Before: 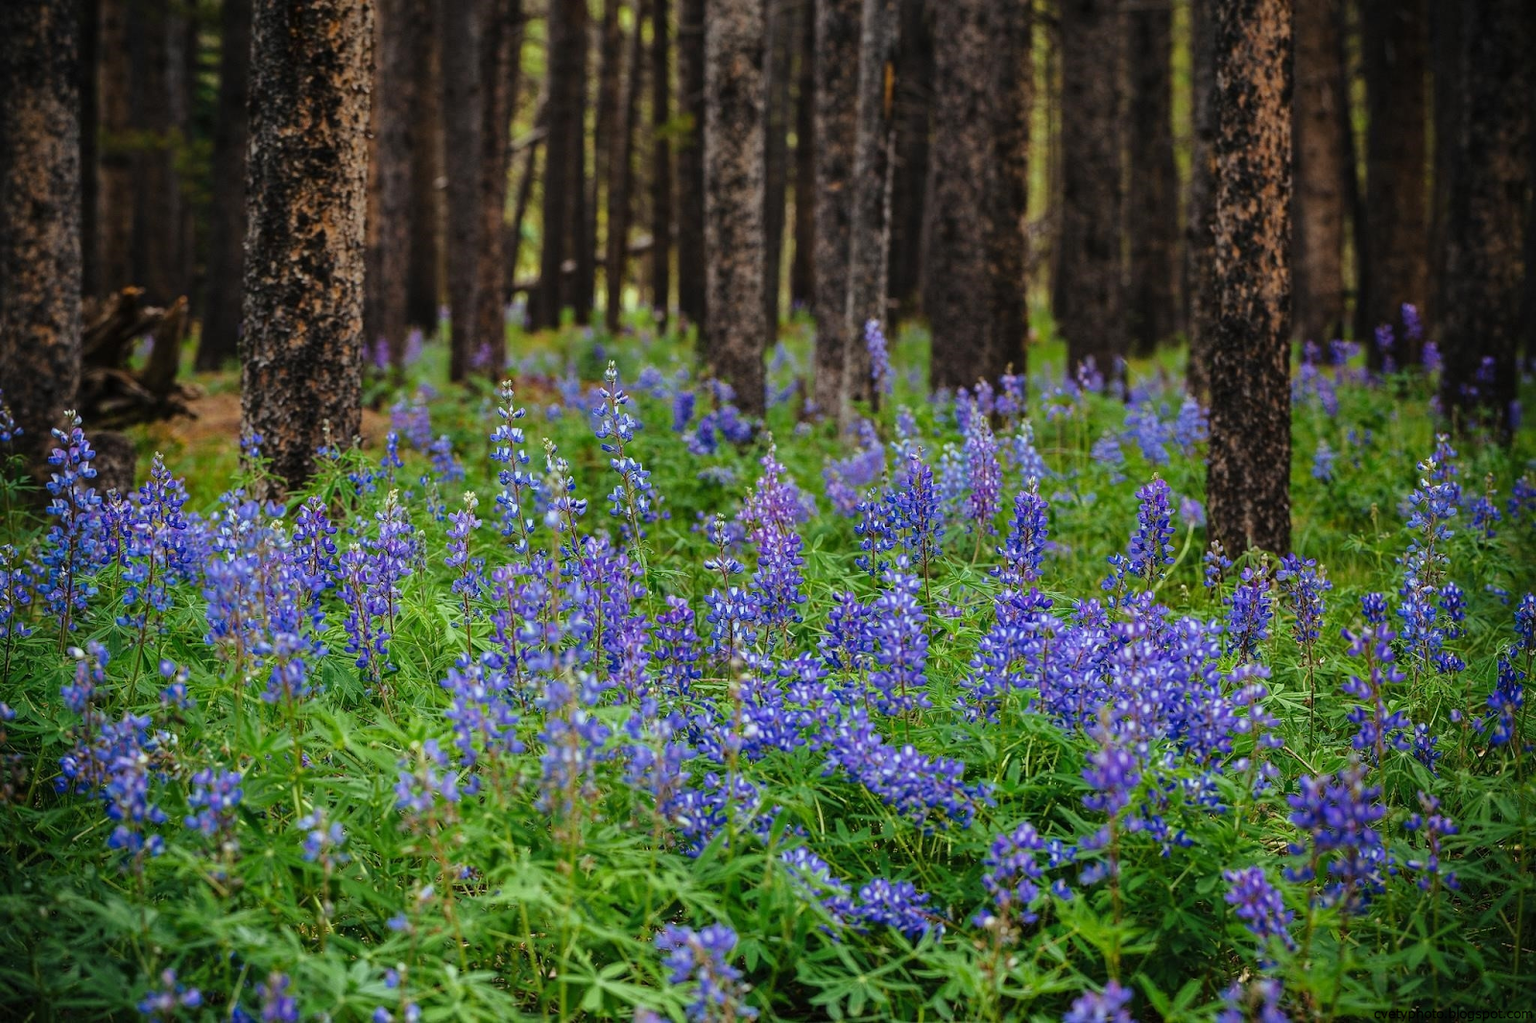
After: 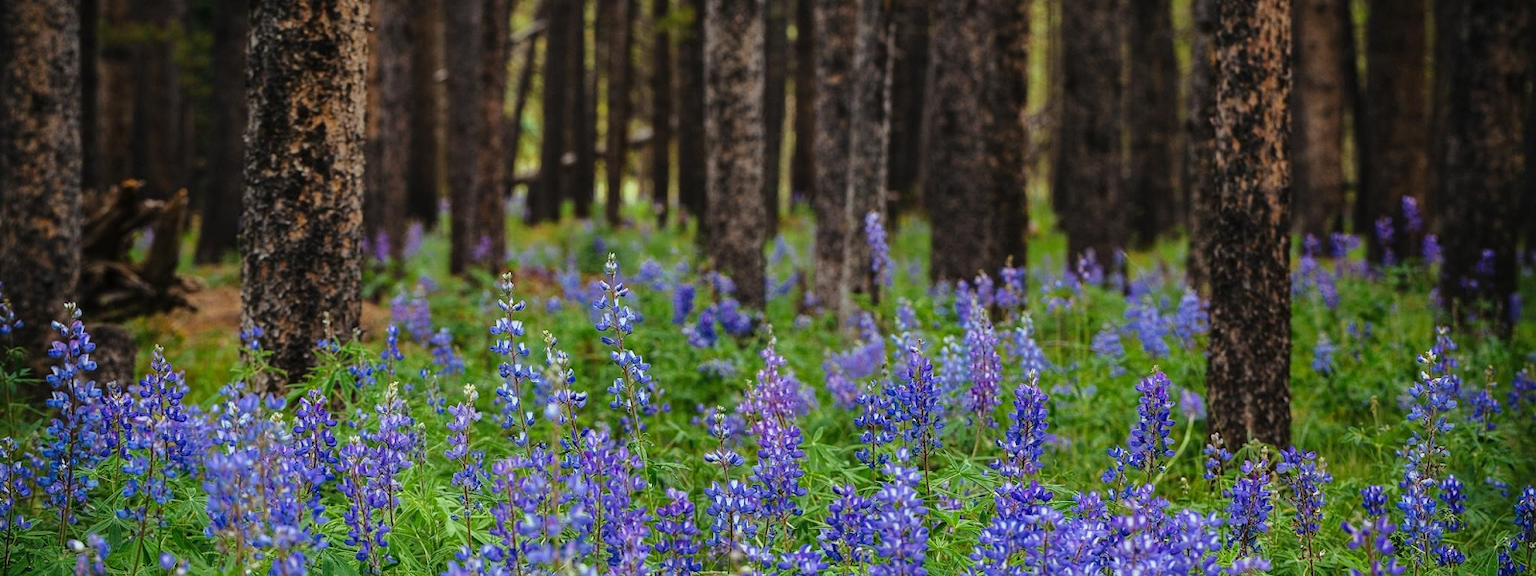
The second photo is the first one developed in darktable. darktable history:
crop and rotate: top 10.596%, bottom 32.985%
